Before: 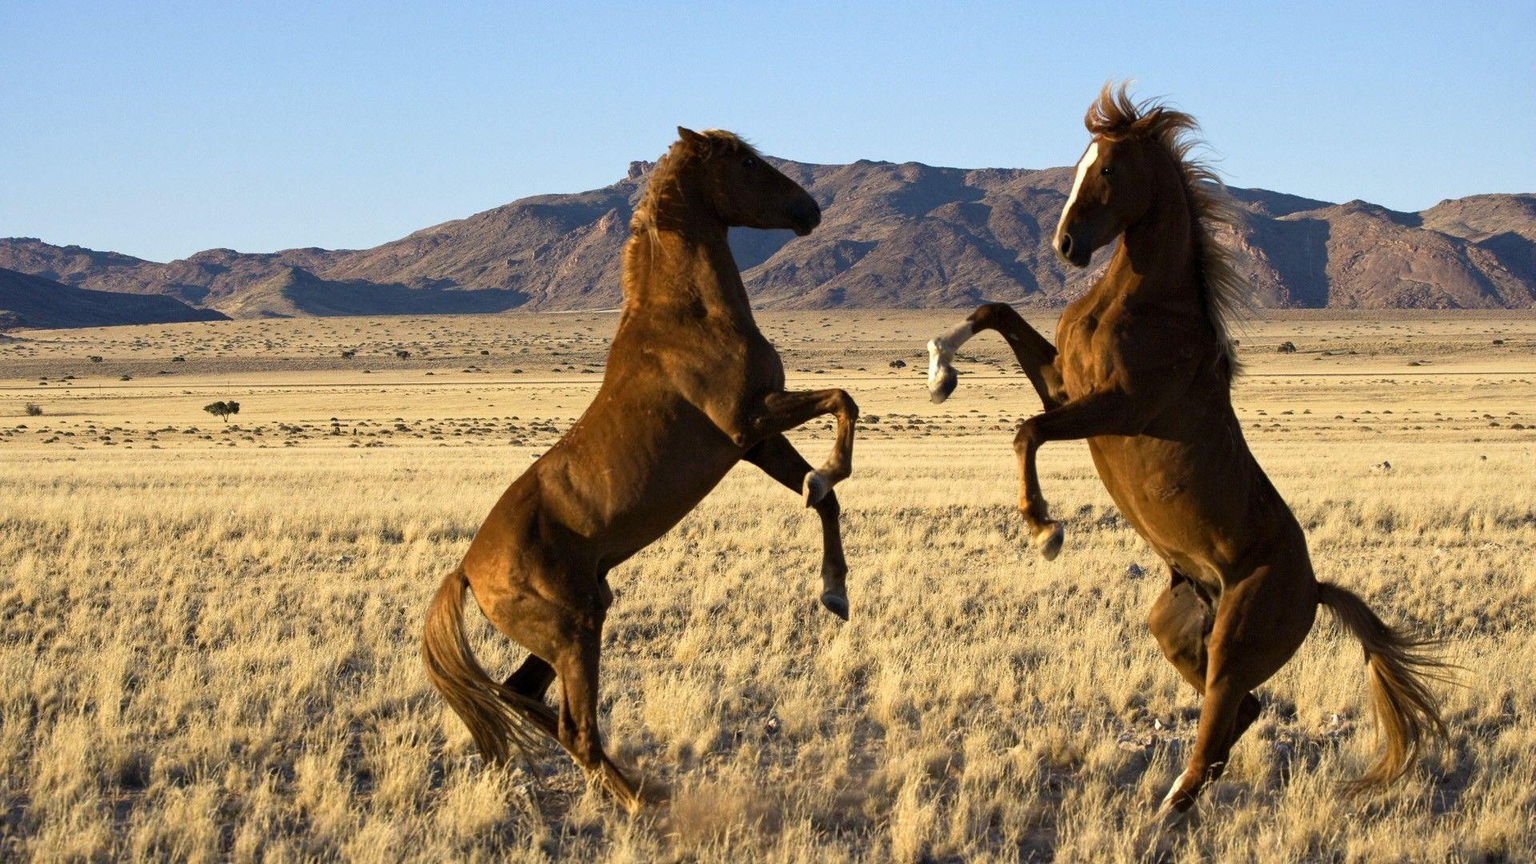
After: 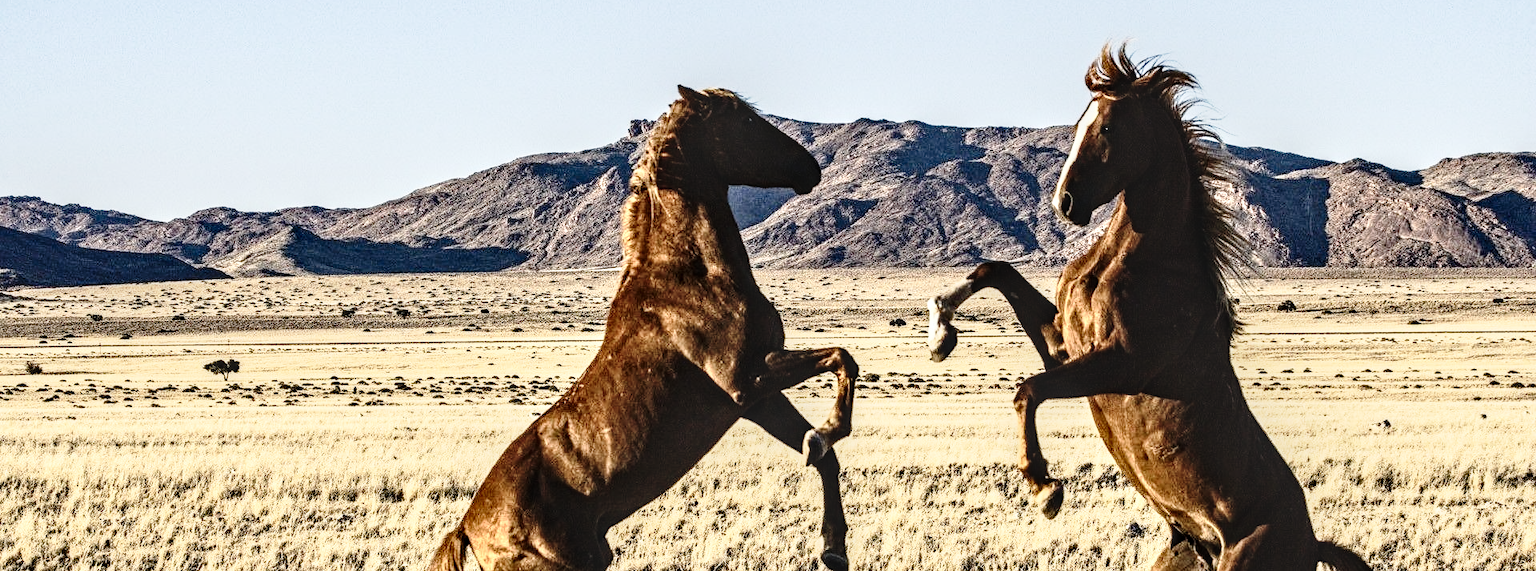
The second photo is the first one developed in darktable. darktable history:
crop and rotate: top 4.904%, bottom 28.946%
local contrast: detail 150%
exposure: black level correction -0.027, compensate highlight preservation false
tone curve: curves: ch0 [(0.001, 0.029) (0.084, 0.074) (0.162, 0.165) (0.304, 0.382) (0.466, 0.576) (0.654, 0.741) (0.848, 0.906) (0.984, 0.963)]; ch1 [(0, 0) (0.34, 0.235) (0.46, 0.46) (0.515, 0.502) (0.553, 0.567) (0.764, 0.815) (1, 1)]; ch2 [(0, 0) (0.44, 0.458) (0.479, 0.492) (0.524, 0.507) (0.547, 0.579) (0.673, 0.712) (1, 1)], preserve colors none
contrast equalizer: y [[0.5, 0.542, 0.583, 0.625, 0.667, 0.708], [0.5 ×6], [0.5 ×6], [0 ×6], [0 ×6]]
contrast brightness saturation: contrast 0.291
